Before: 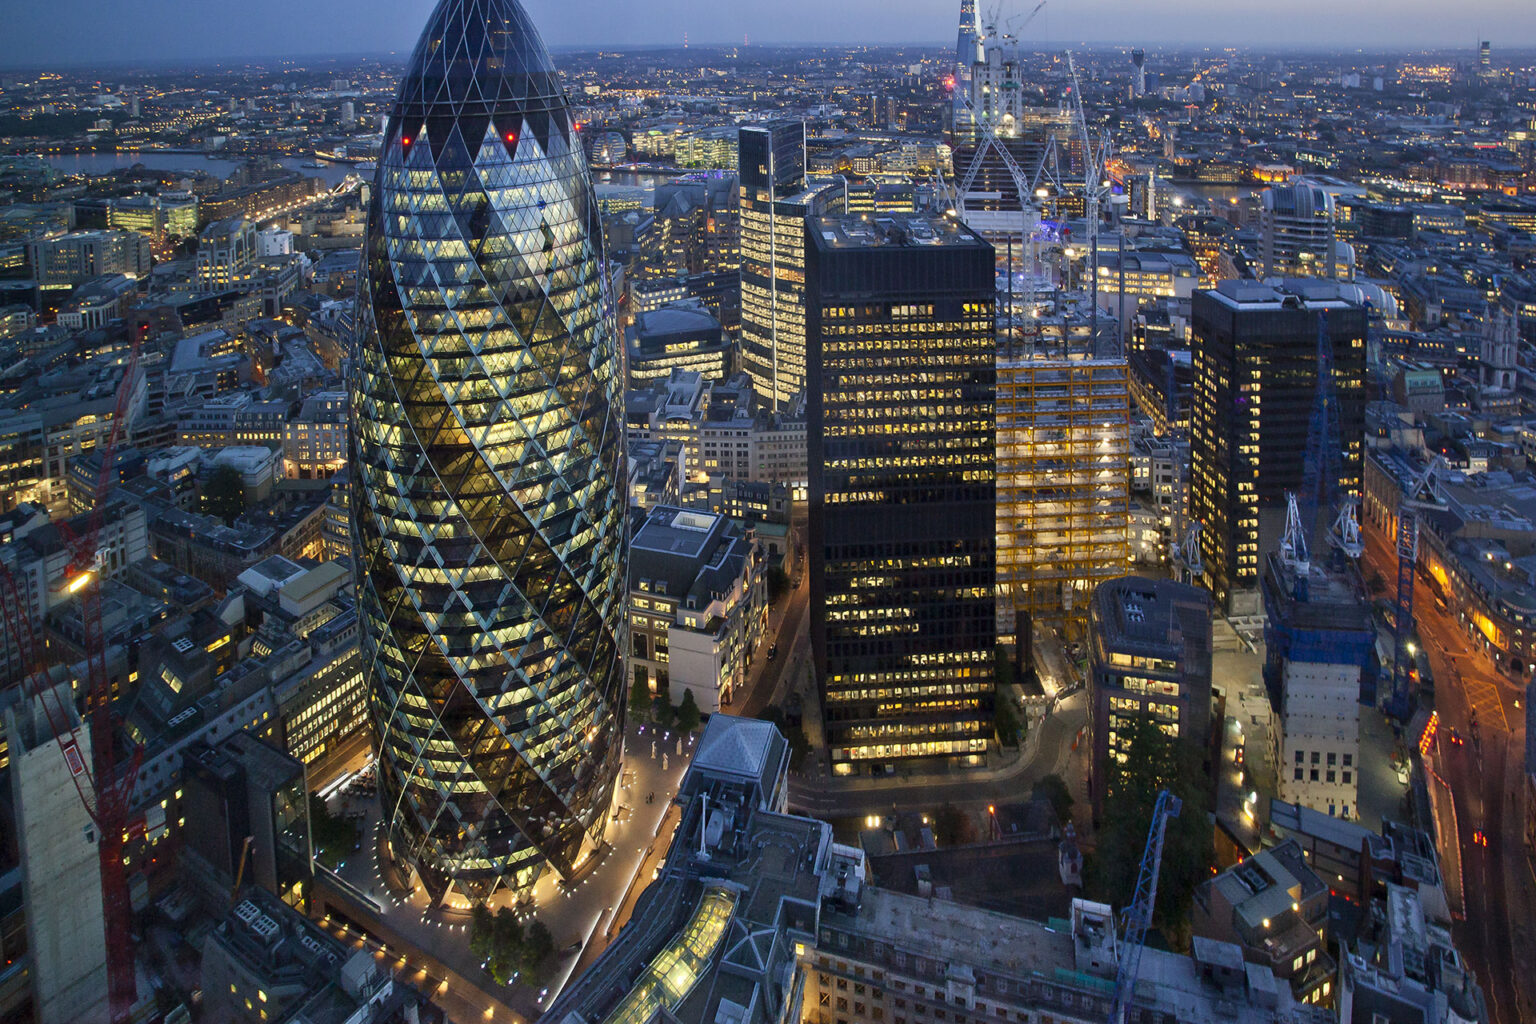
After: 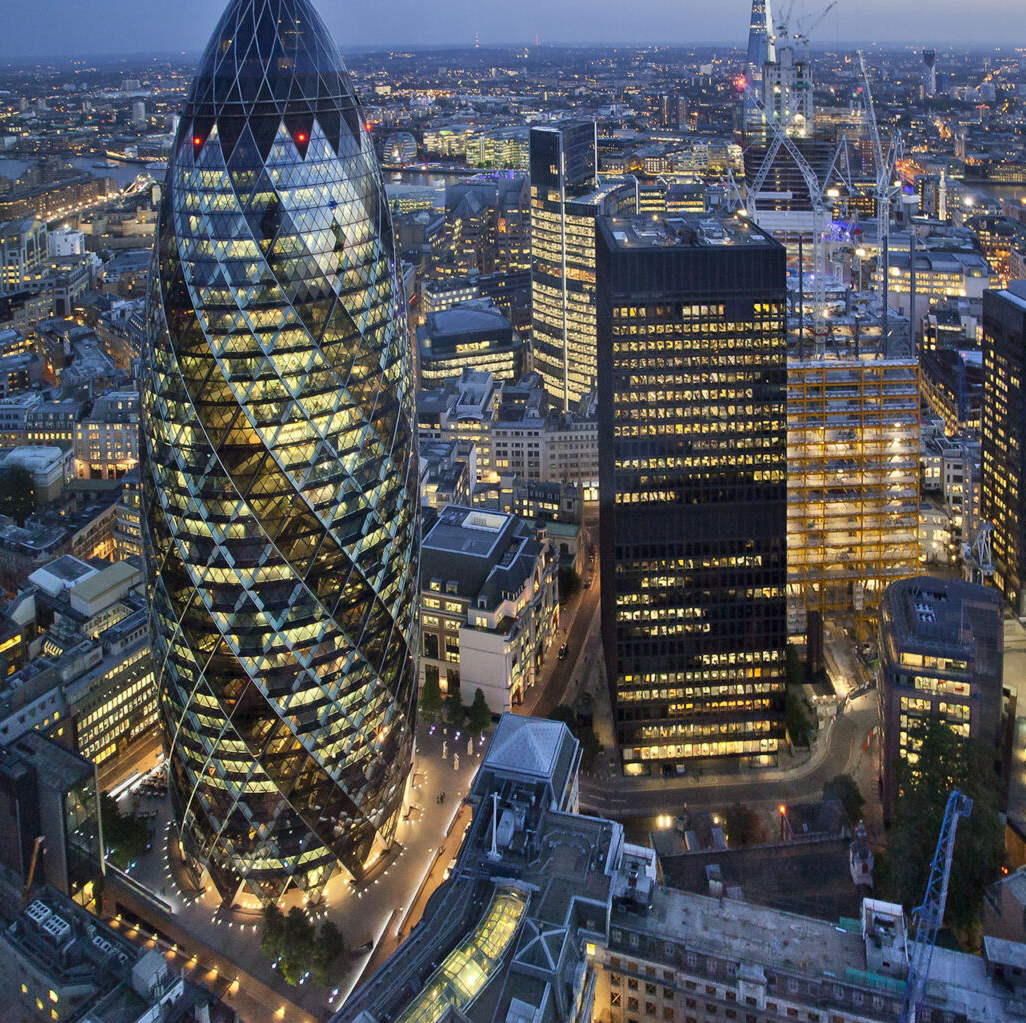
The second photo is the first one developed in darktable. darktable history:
shadows and highlights: soften with gaussian
crop and rotate: left 13.658%, right 19.482%
